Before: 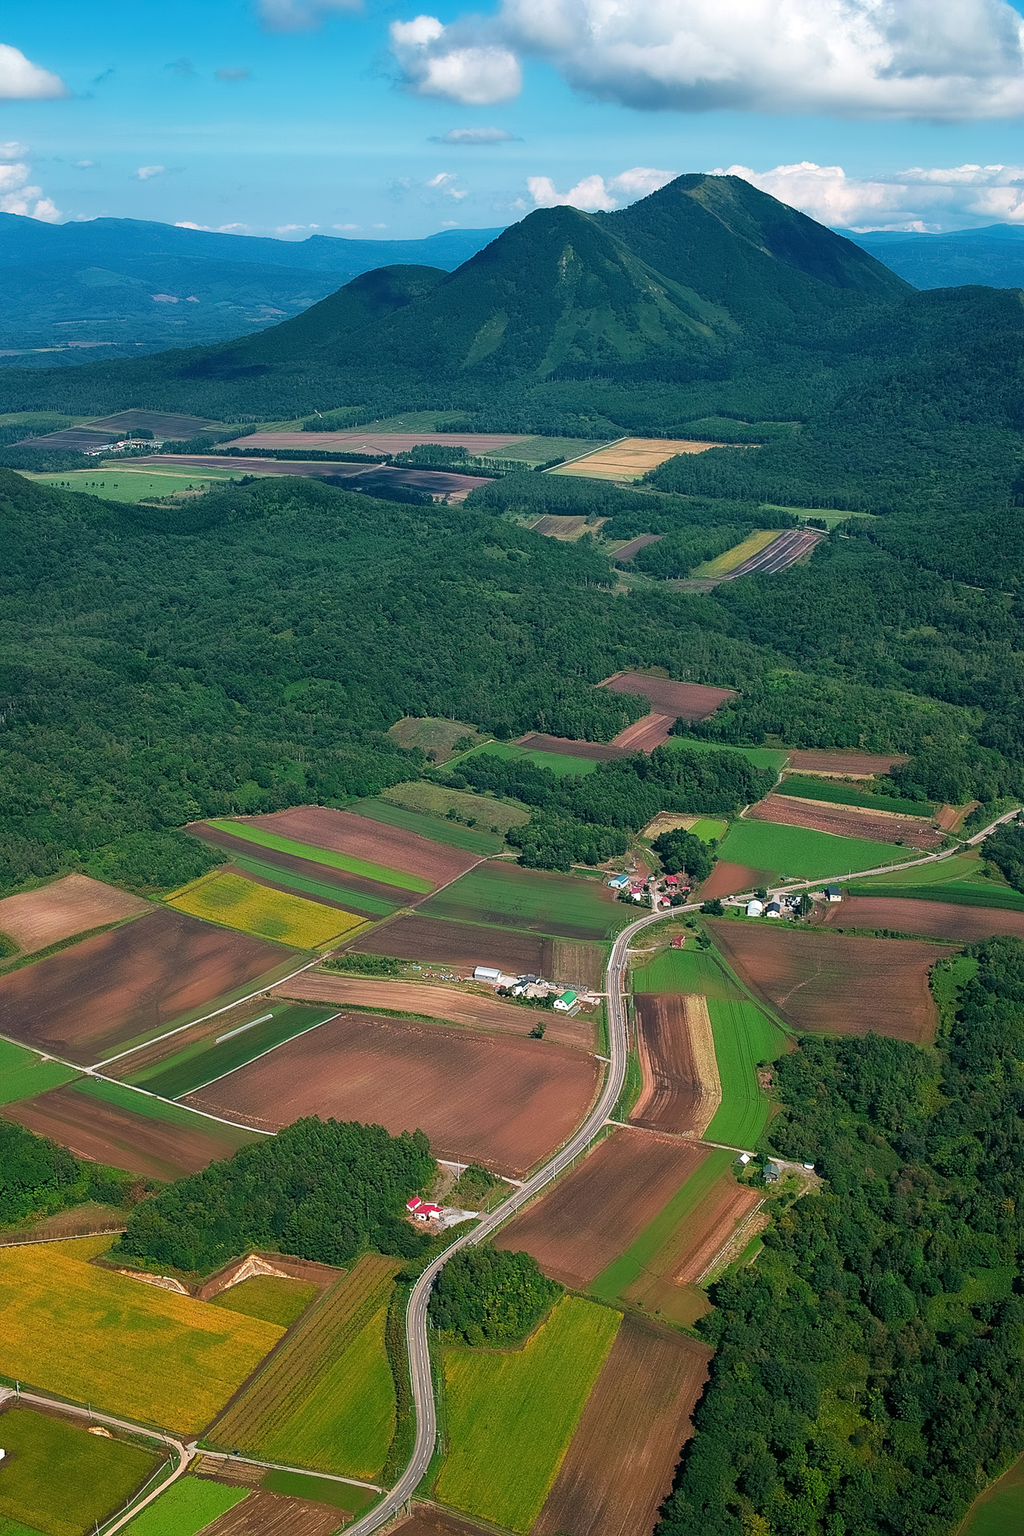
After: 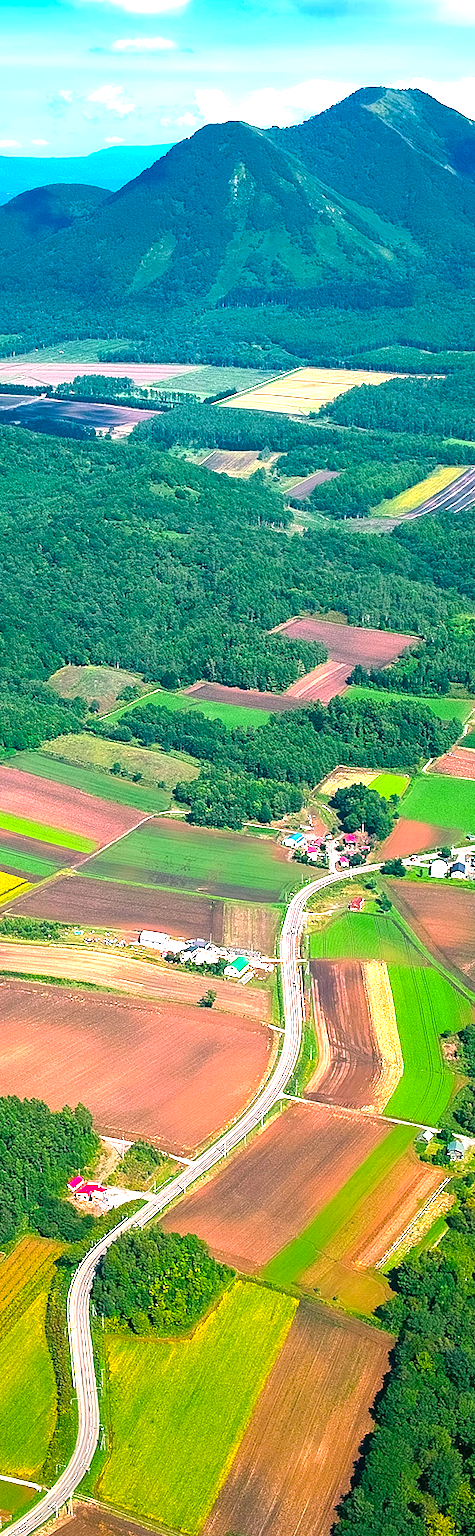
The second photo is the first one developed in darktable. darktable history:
exposure: black level correction 0, exposure 1.095 EV, compensate highlight preservation false
color balance rgb: shadows lift › chroma 2.034%, shadows lift › hue 221.39°, highlights gain › chroma 2.01%, highlights gain › hue 294.31°, perceptual saturation grading › global saturation 25.897%, perceptual brilliance grading › global brilliance 17.526%, global vibrance 20%
crop: left 33.522%, top 6.053%, right 22.778%
